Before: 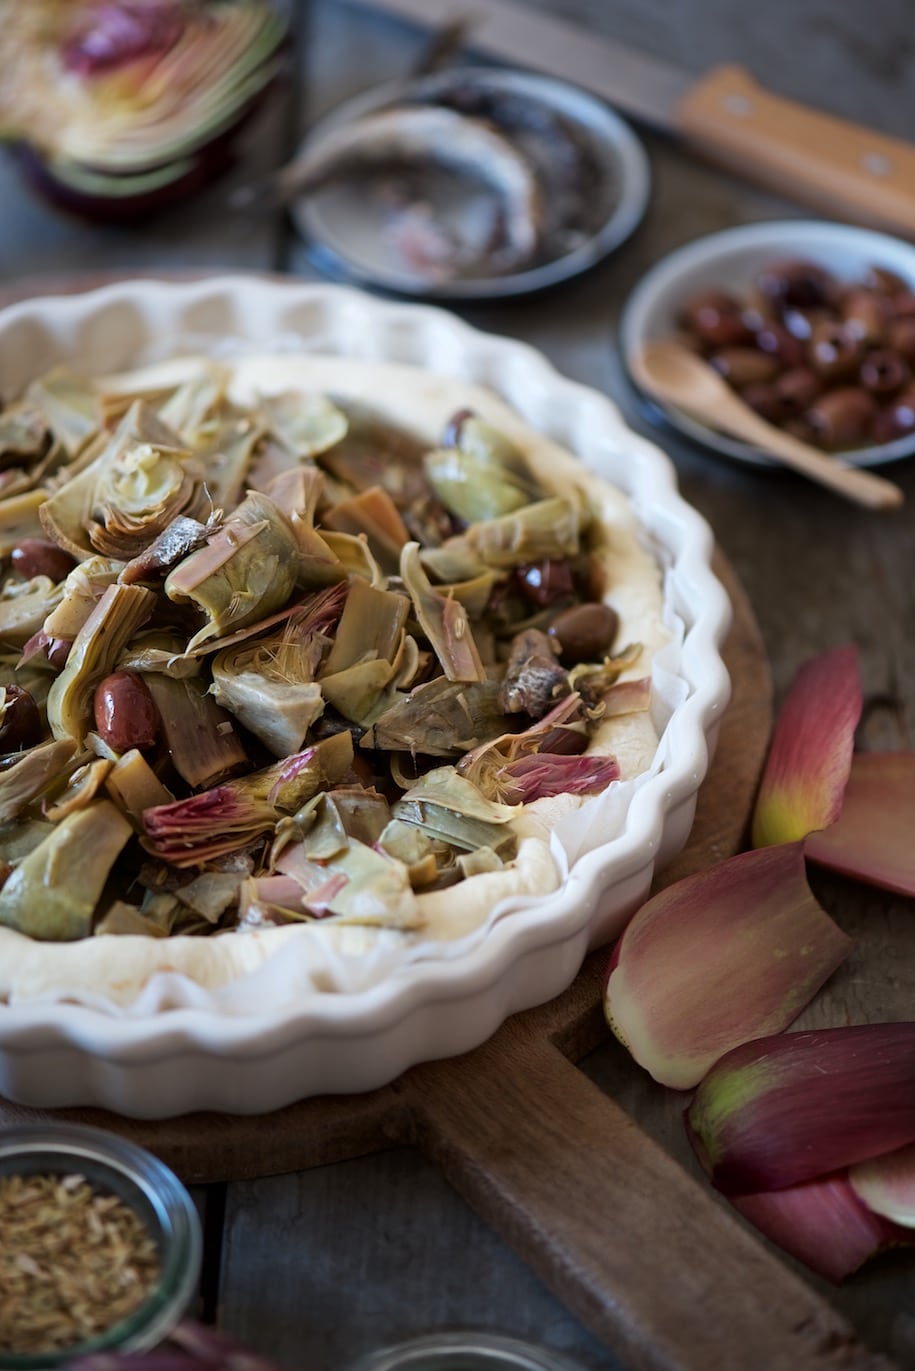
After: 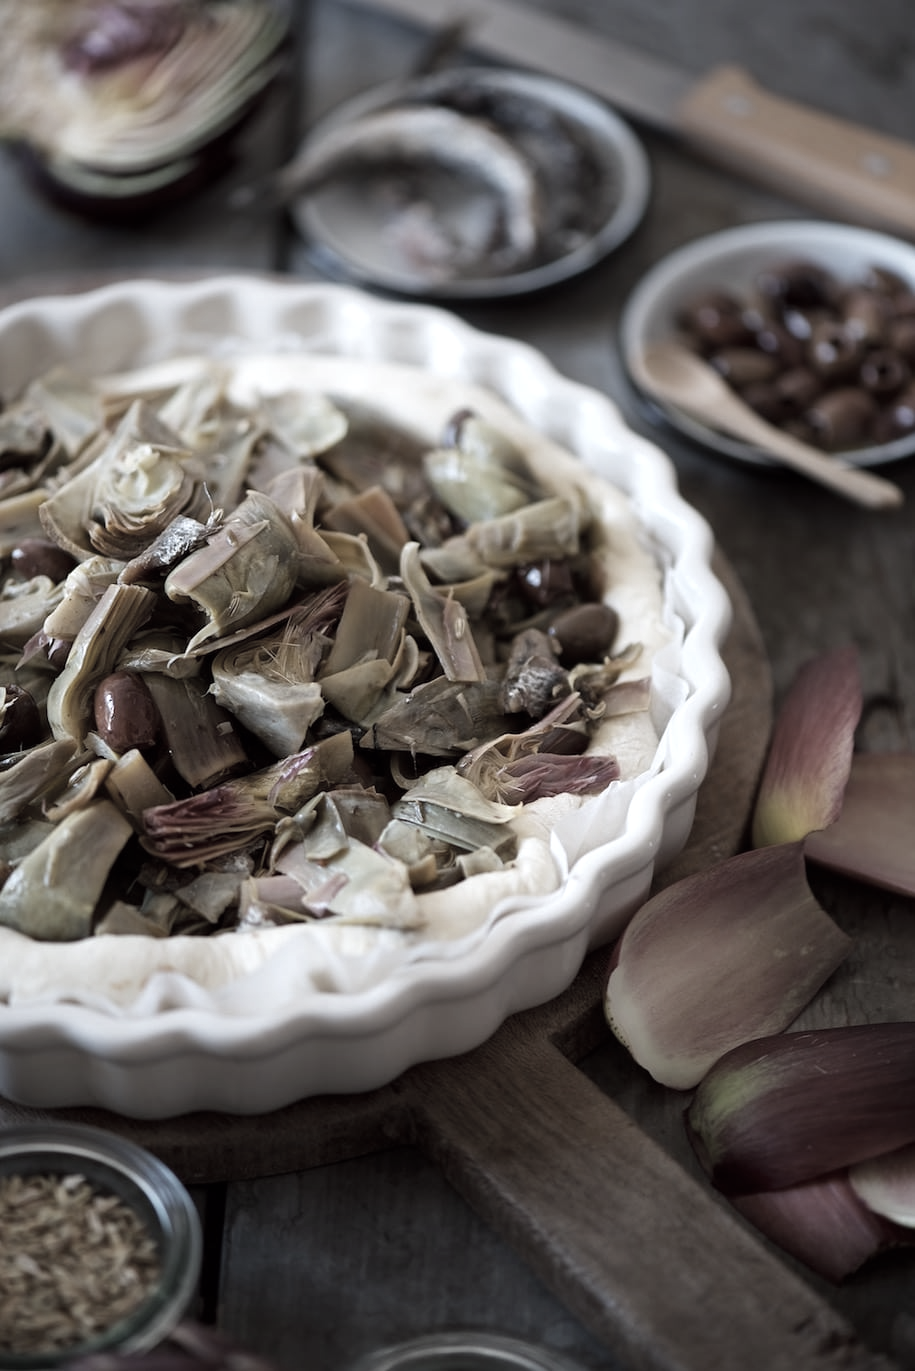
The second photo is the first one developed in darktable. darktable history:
color balance: lift [1, 1.001, 0.999, 1.001], gamma [1, 1.004, 1.007, 0.993], gain [1, 0.991, 0.987, 1.013], contrast 7.5%, contrast fulcrum 10%, output saturation 115%
color correction: saturation 0.3
